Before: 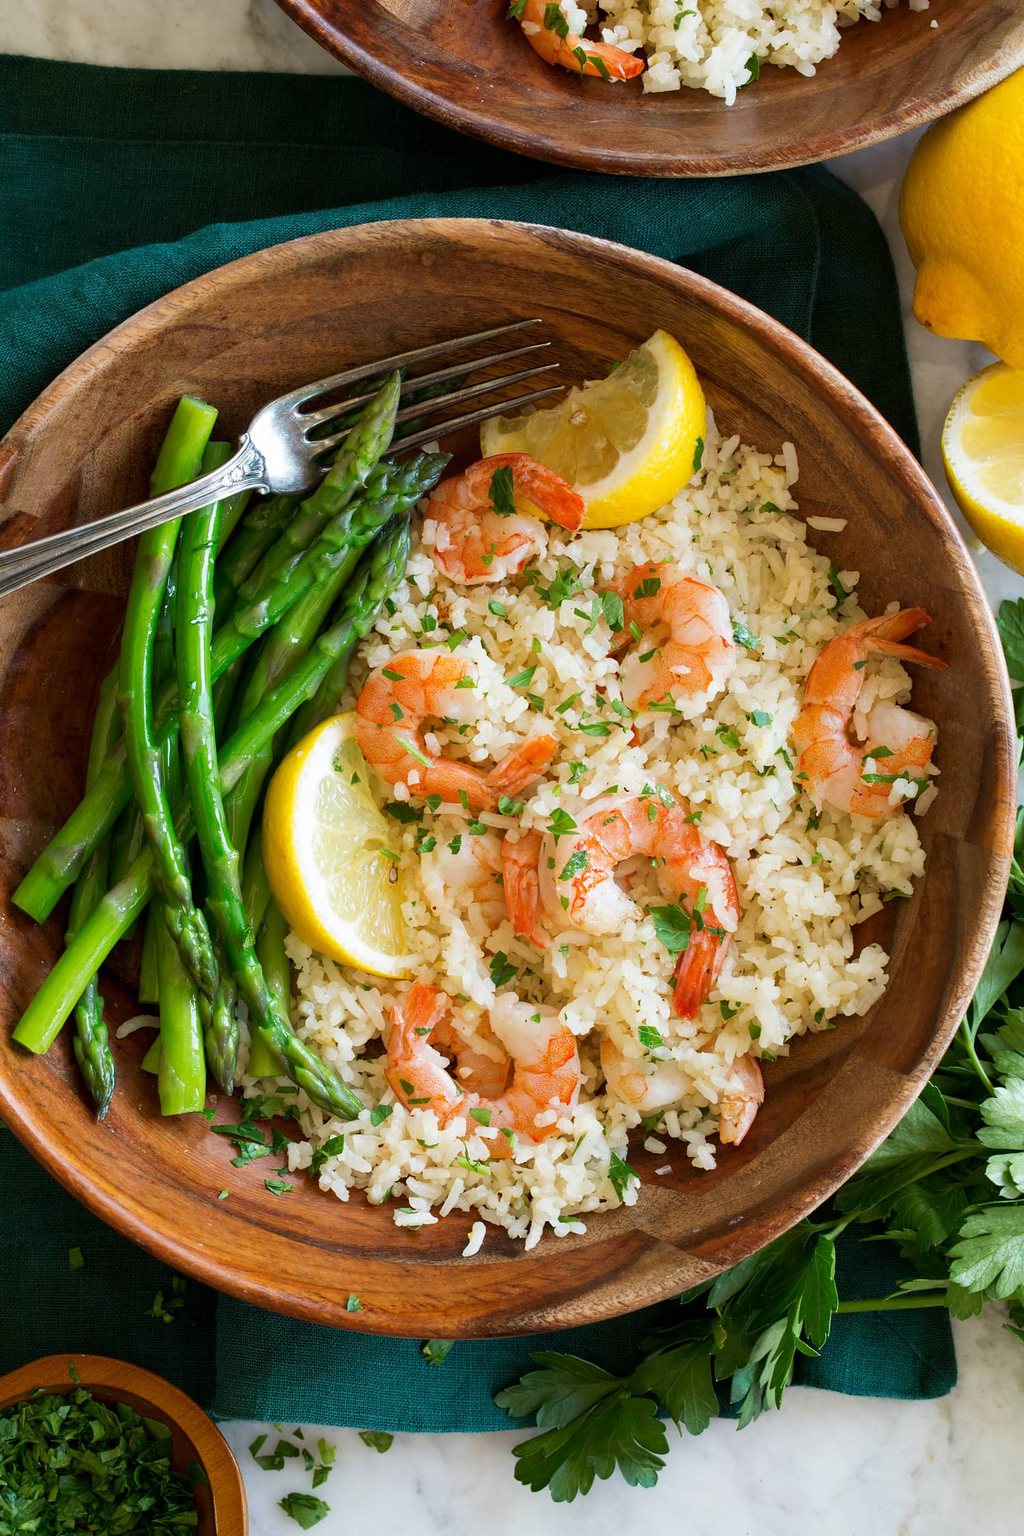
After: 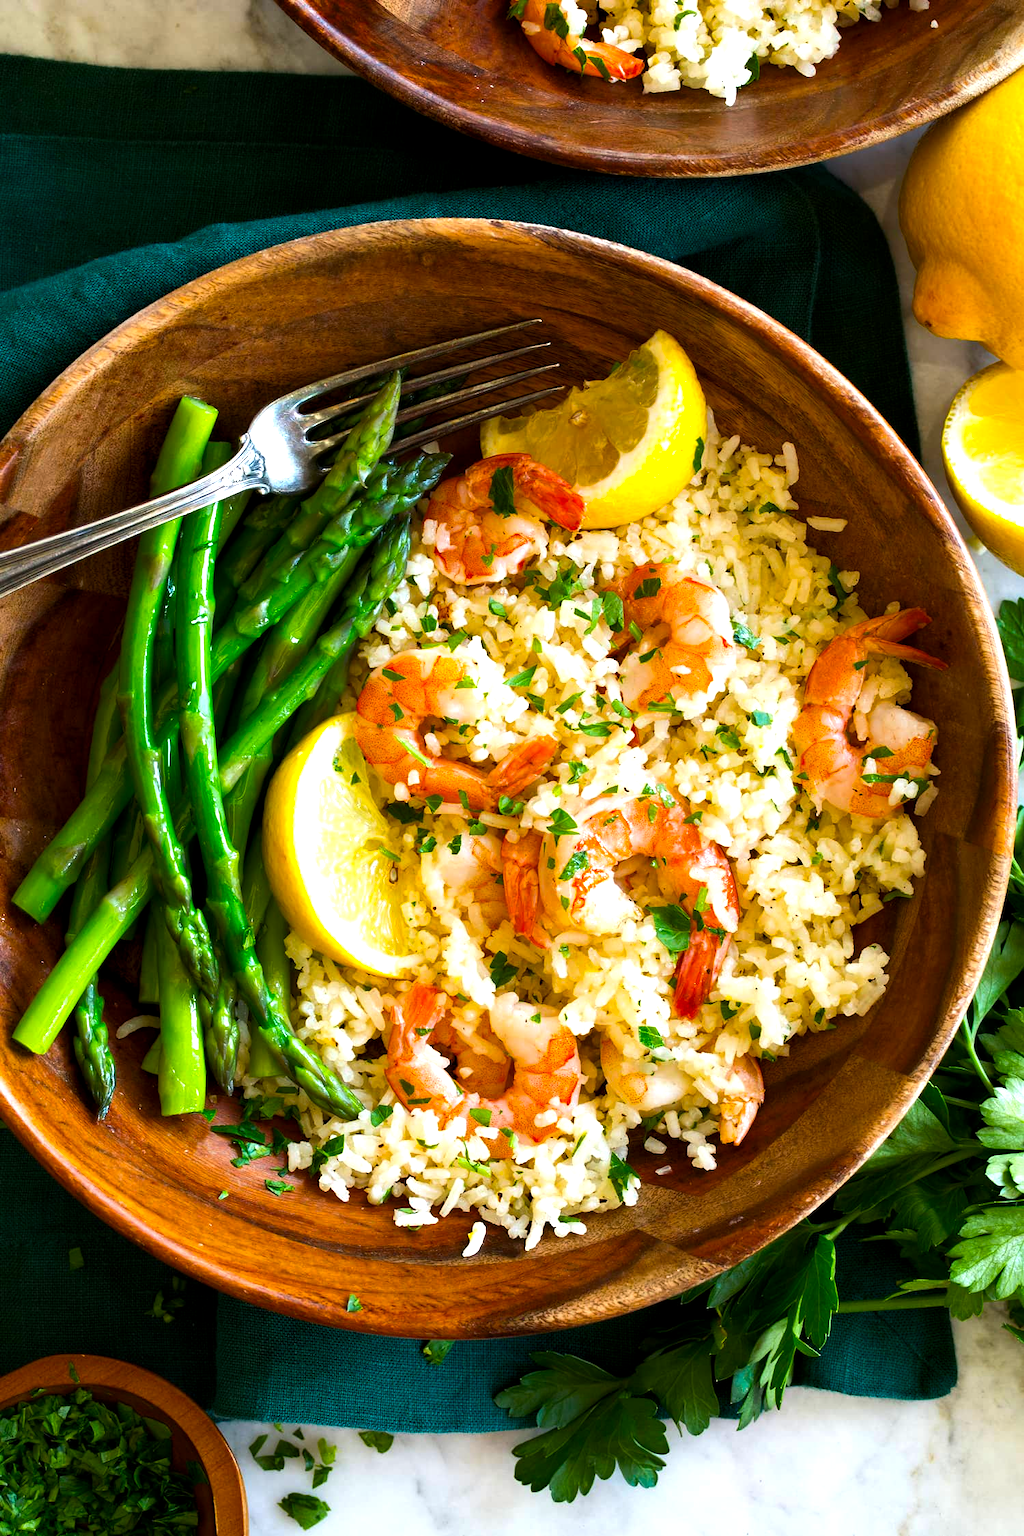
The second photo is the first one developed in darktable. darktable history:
contrast brightness saturation: contrast 0.039, saturation 0.153
color balance rgb: linear chroma grading › global chroma 14.42%, perceptual saturation grading › global saturation 15.117%, perceptual brilliance grading › global brilliance 15.443%, perceptual brilliance grading › shadows -34.976%
contrast equalizer: y [[0.439, 0.44, 0.442, 0.457, 0.493, 0.498], [0.5 ×6], [0.5 ×6], [0 ×6], [0 ×6]], mix -0.373
